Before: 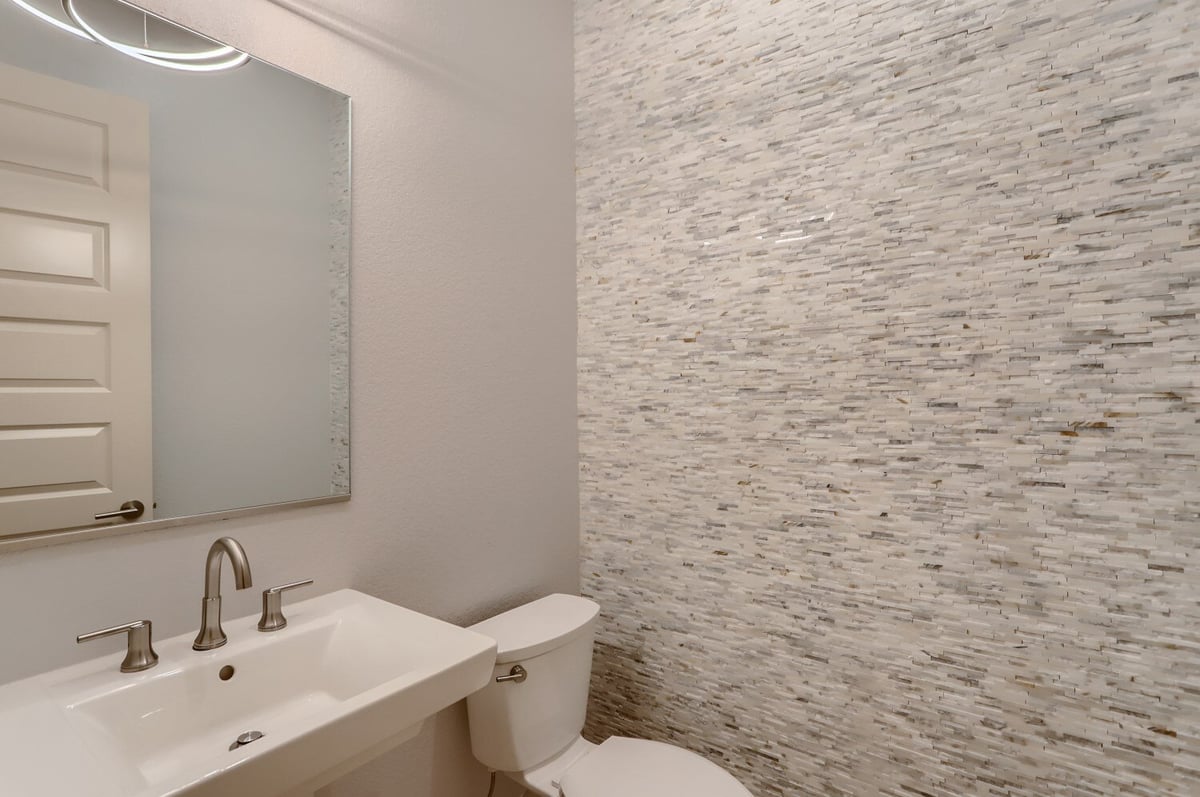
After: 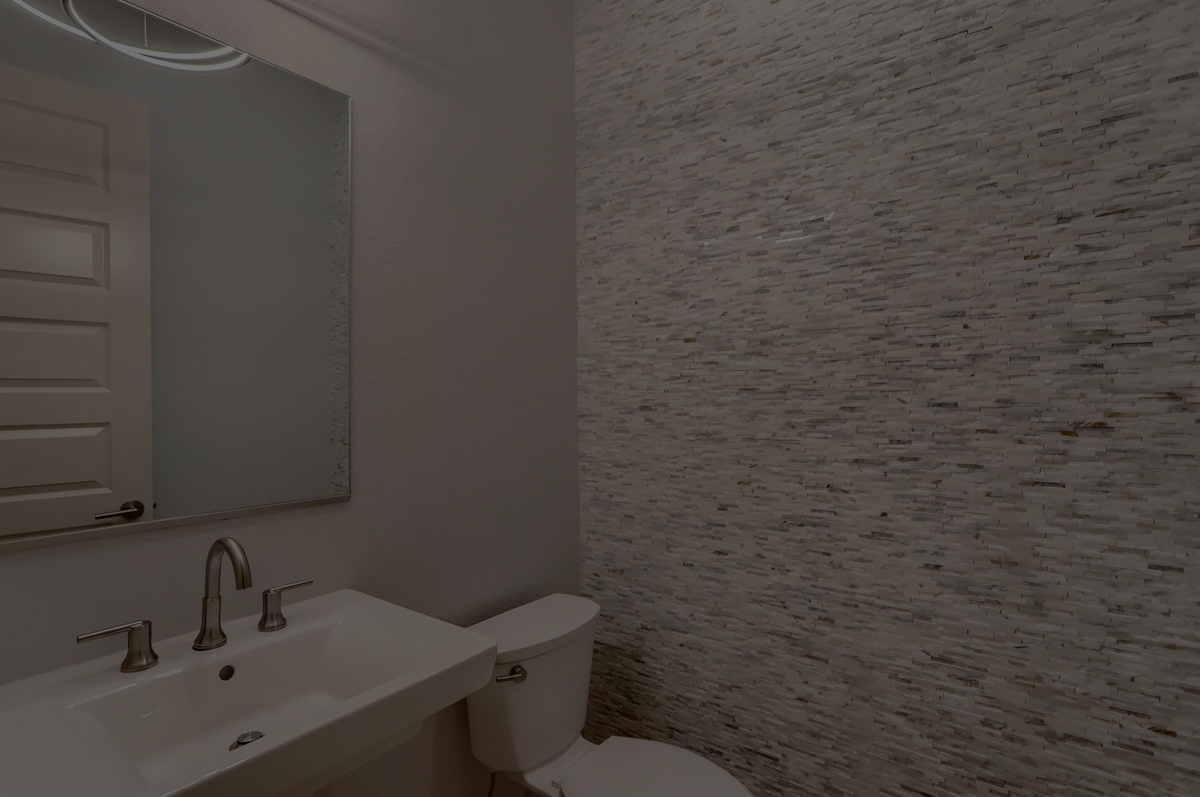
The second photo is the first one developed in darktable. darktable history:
base curve: preserve colors none
exposure: exposure -2.446 EV, compensate highlight preservation false
